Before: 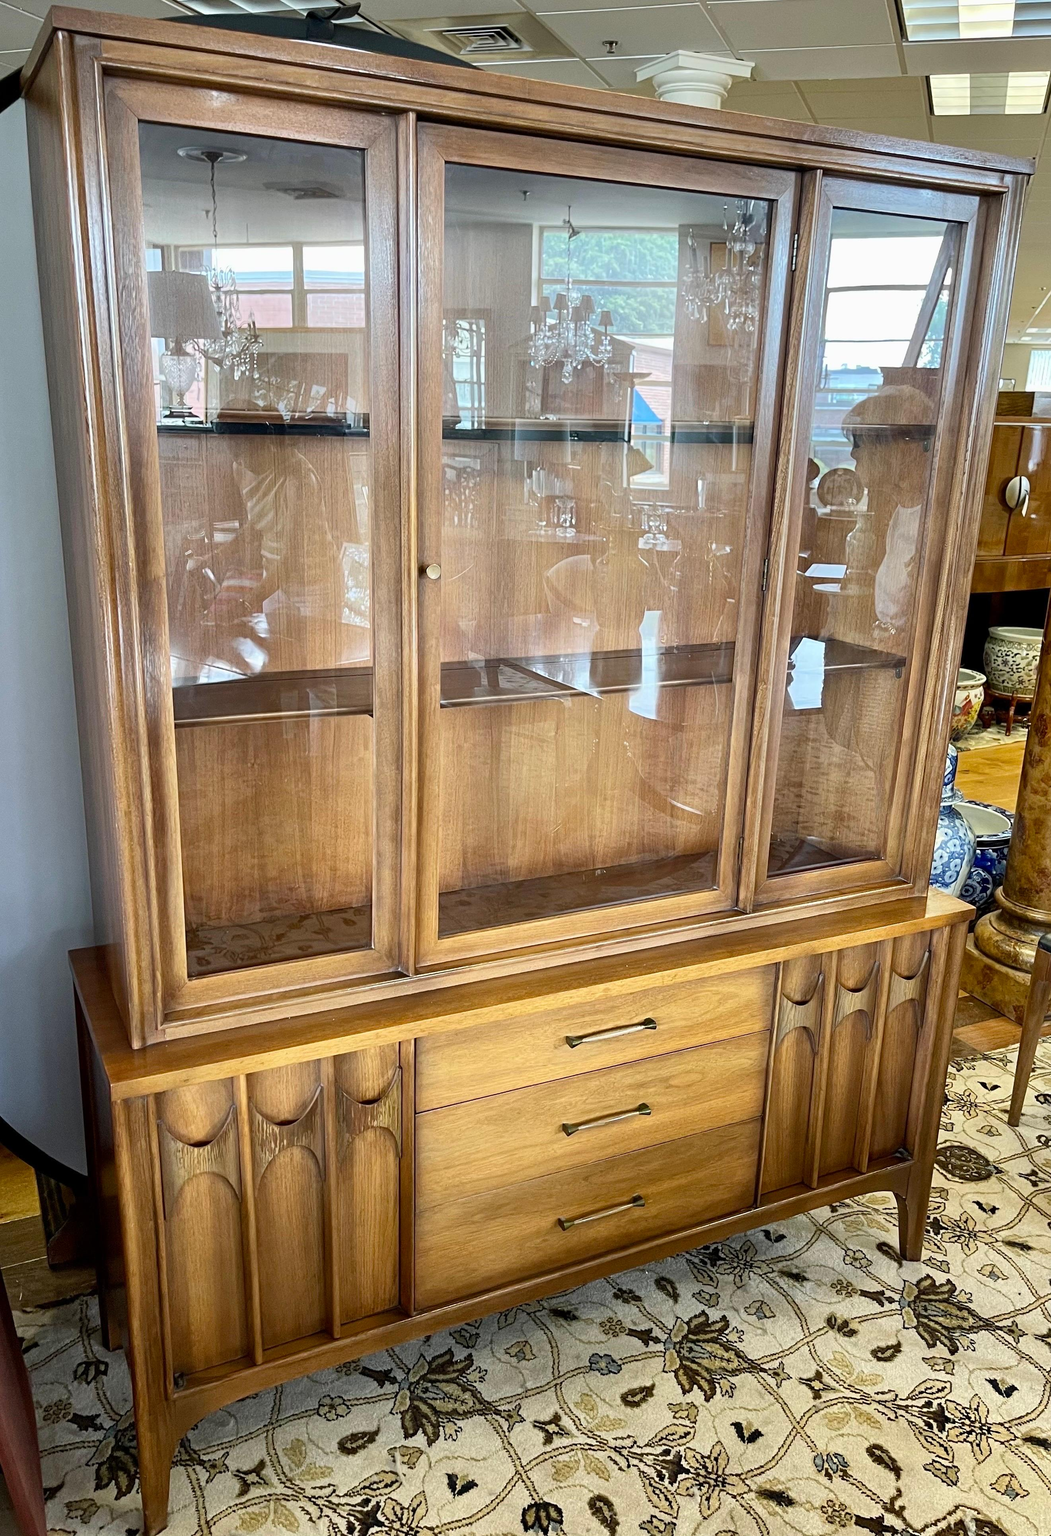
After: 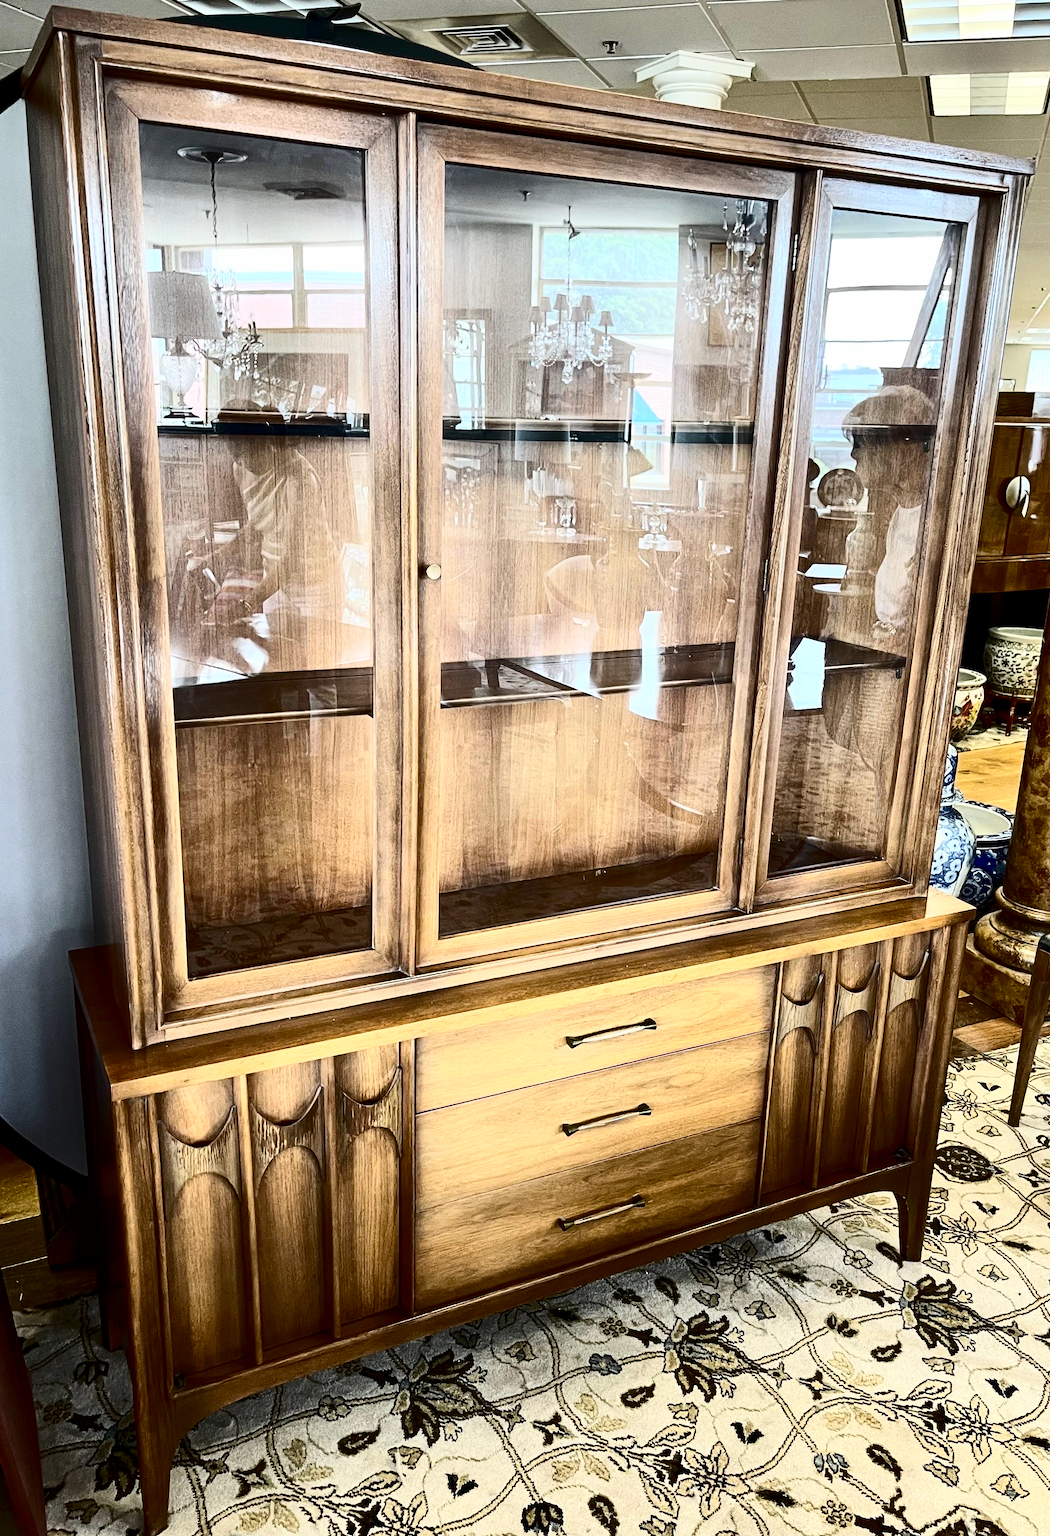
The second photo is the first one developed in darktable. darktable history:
contrast brightness saturation: contrast 0.512, saturation -0.082
